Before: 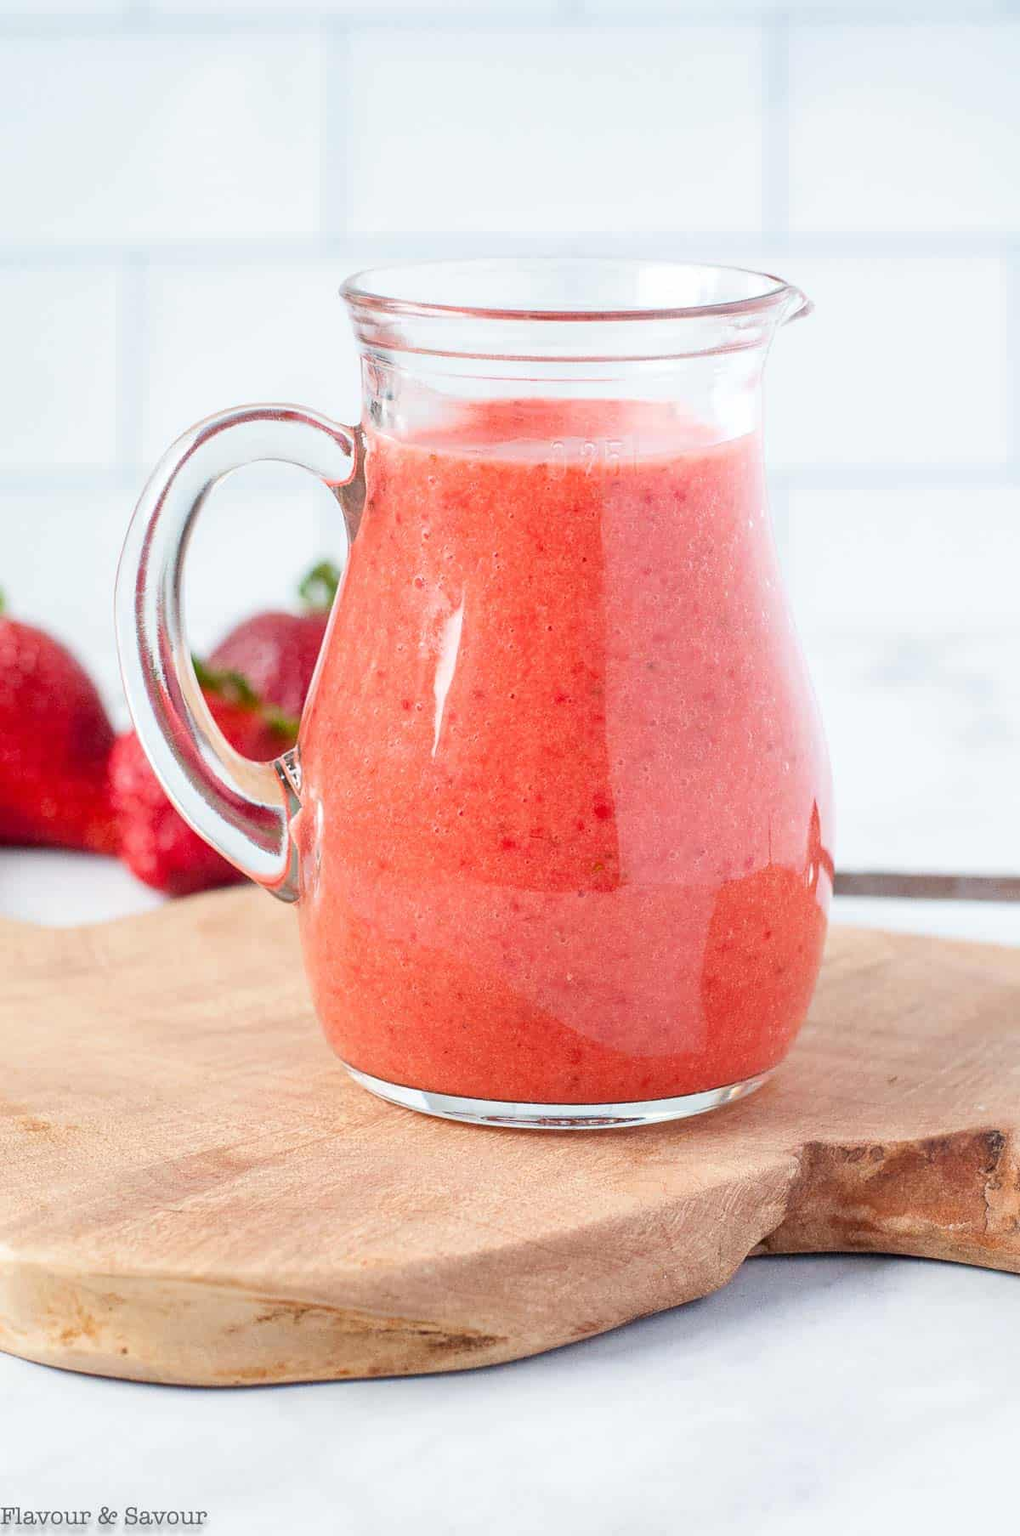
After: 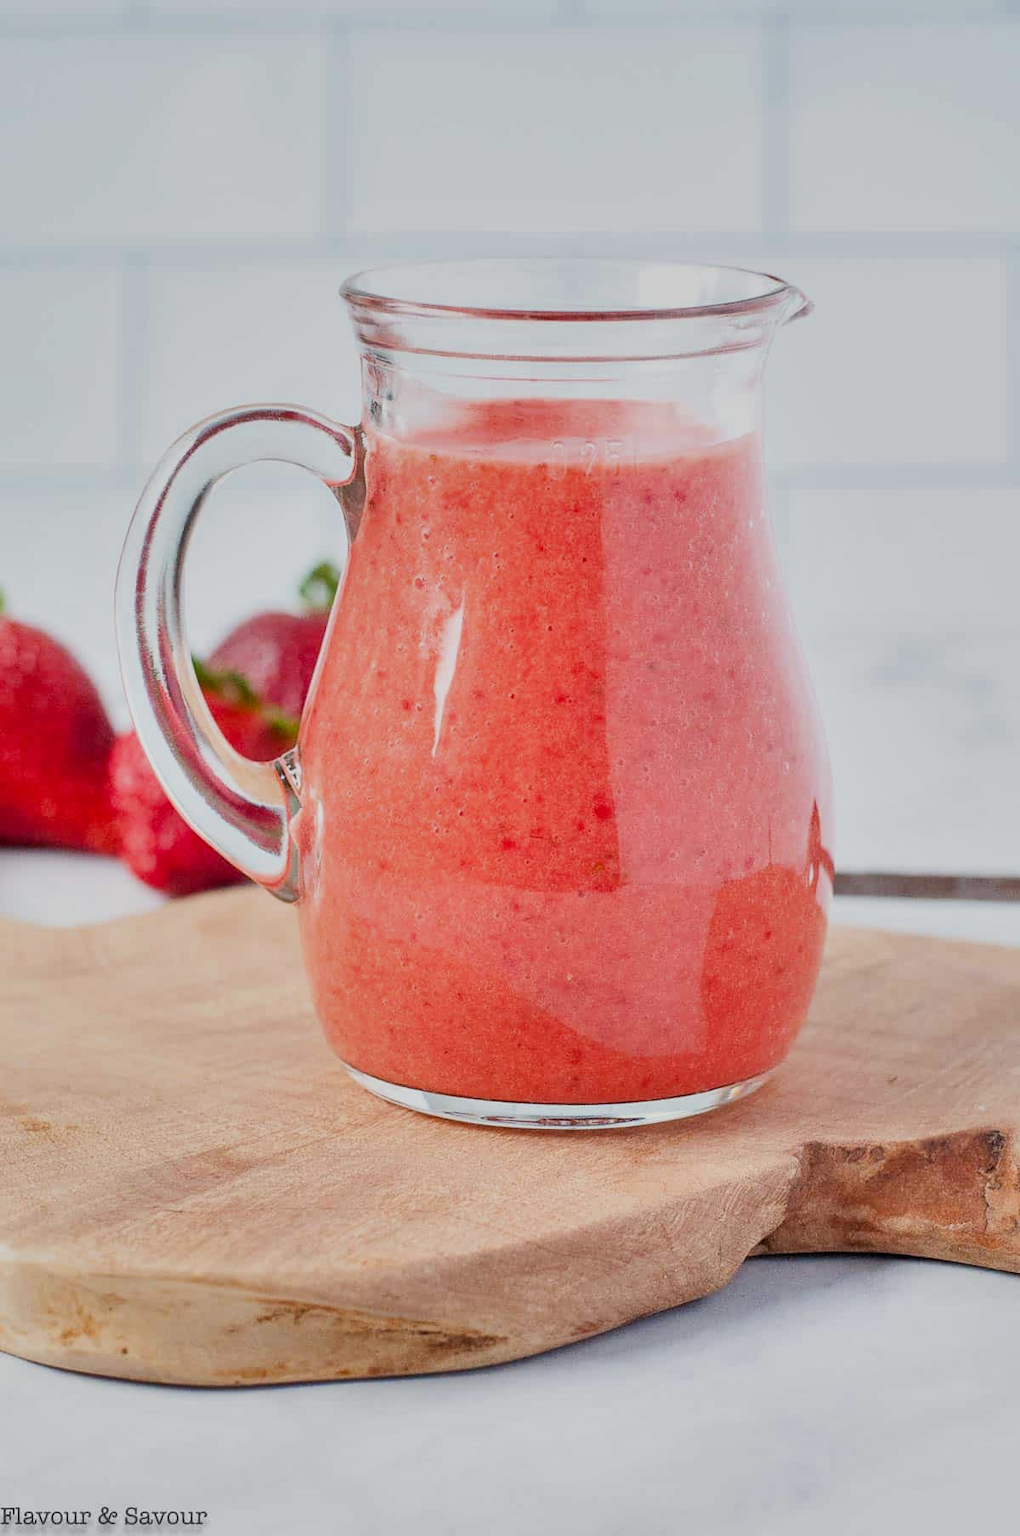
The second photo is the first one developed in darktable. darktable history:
shadows and highlights: low approximation 0.01, soften with gaussian
filmic rgb: black relative exposure -7.99 EV, white relative exposure 3.88 EV, hardness 4.22
